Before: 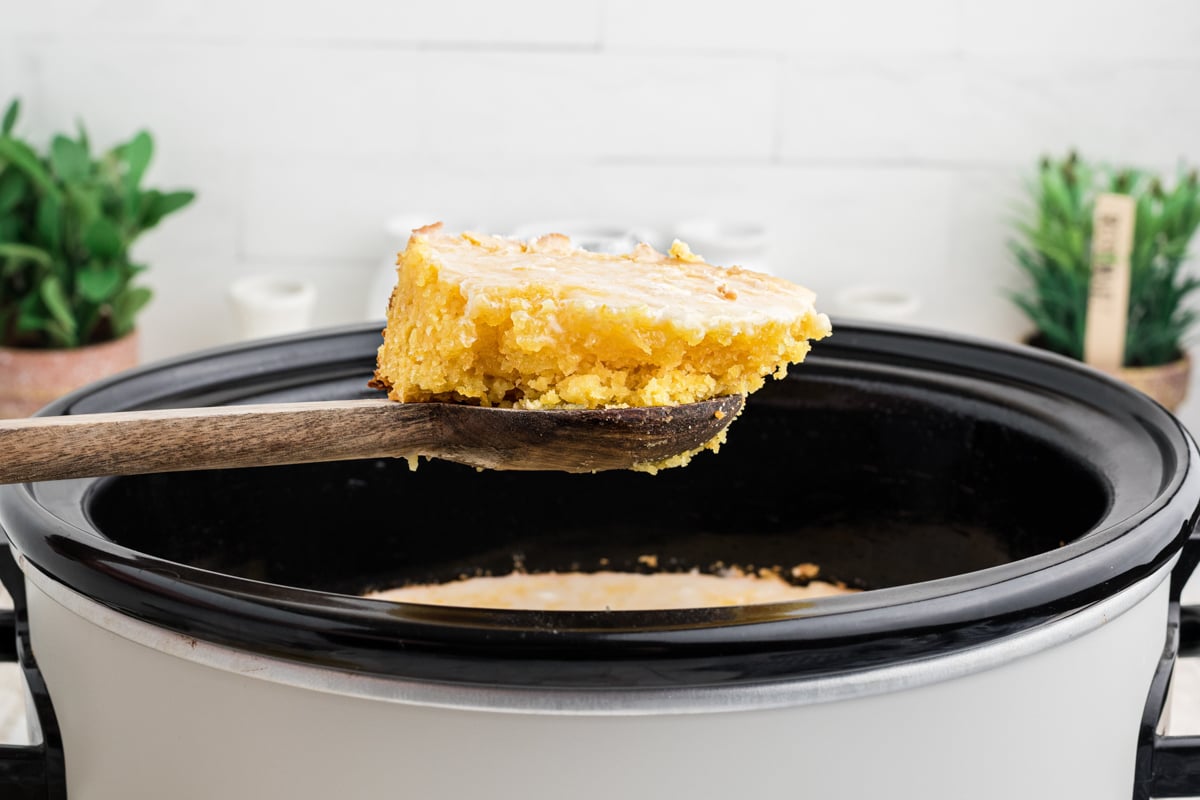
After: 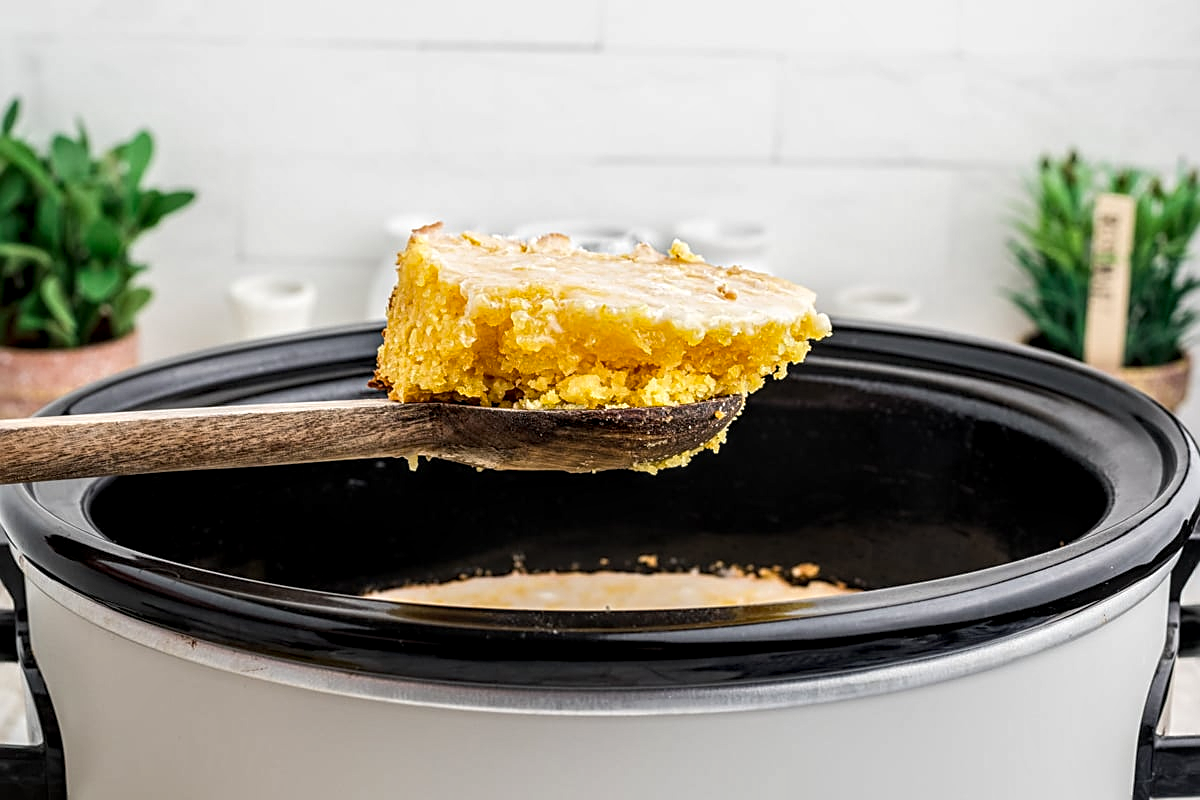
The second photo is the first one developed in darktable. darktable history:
local contrast: highlights 59%, detail 145%
color balance: output saturation 110%
sharpen: on, module defaults
